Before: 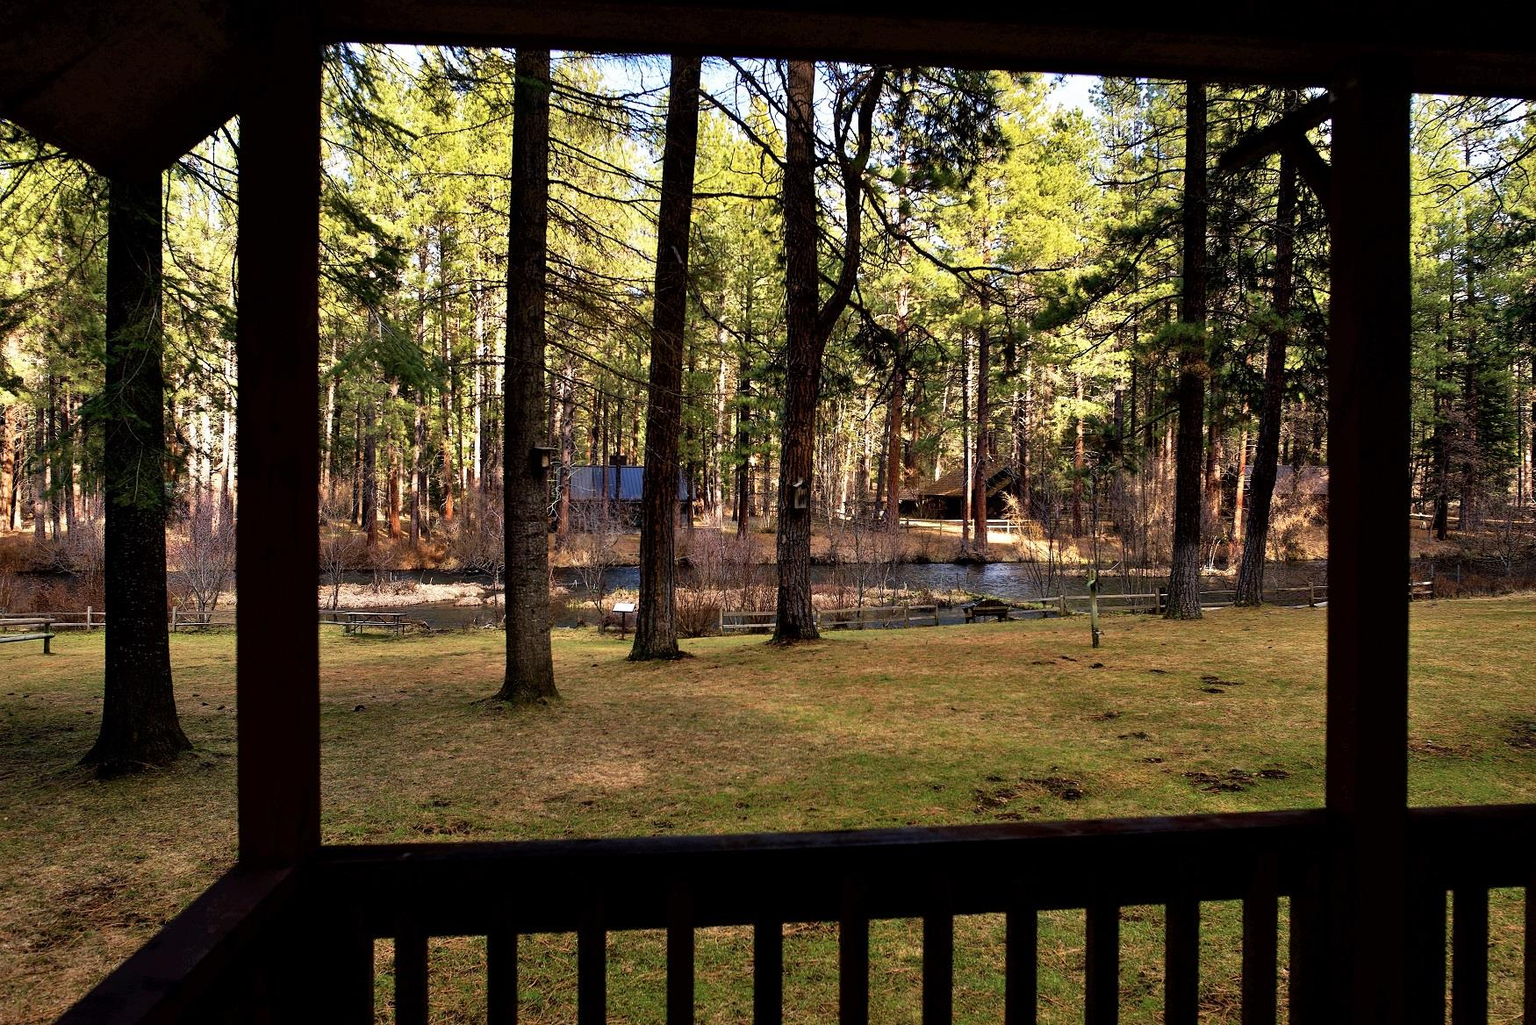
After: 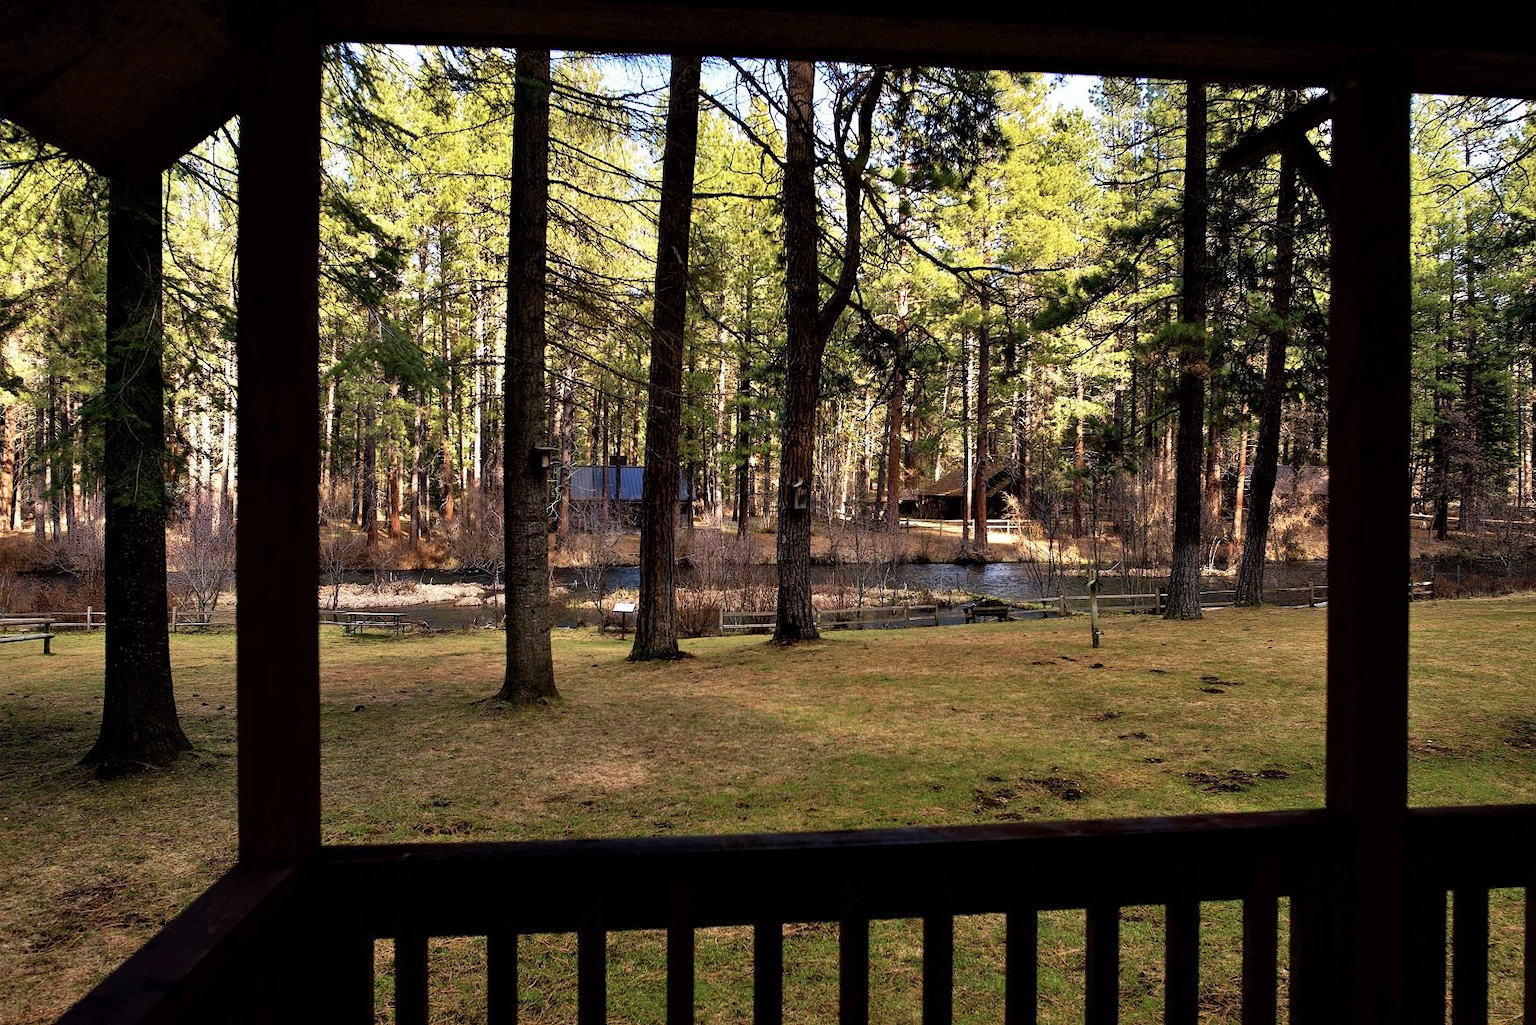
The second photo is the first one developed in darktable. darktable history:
color zones: curves: ch1 [(0, 0.469) (0.01, 0.469) (0.12, 0.446) (0.248, 0.469) (0.5, 0.5) (0.748, 0.5) (0.99, 0.469) (1, 0.469)]
